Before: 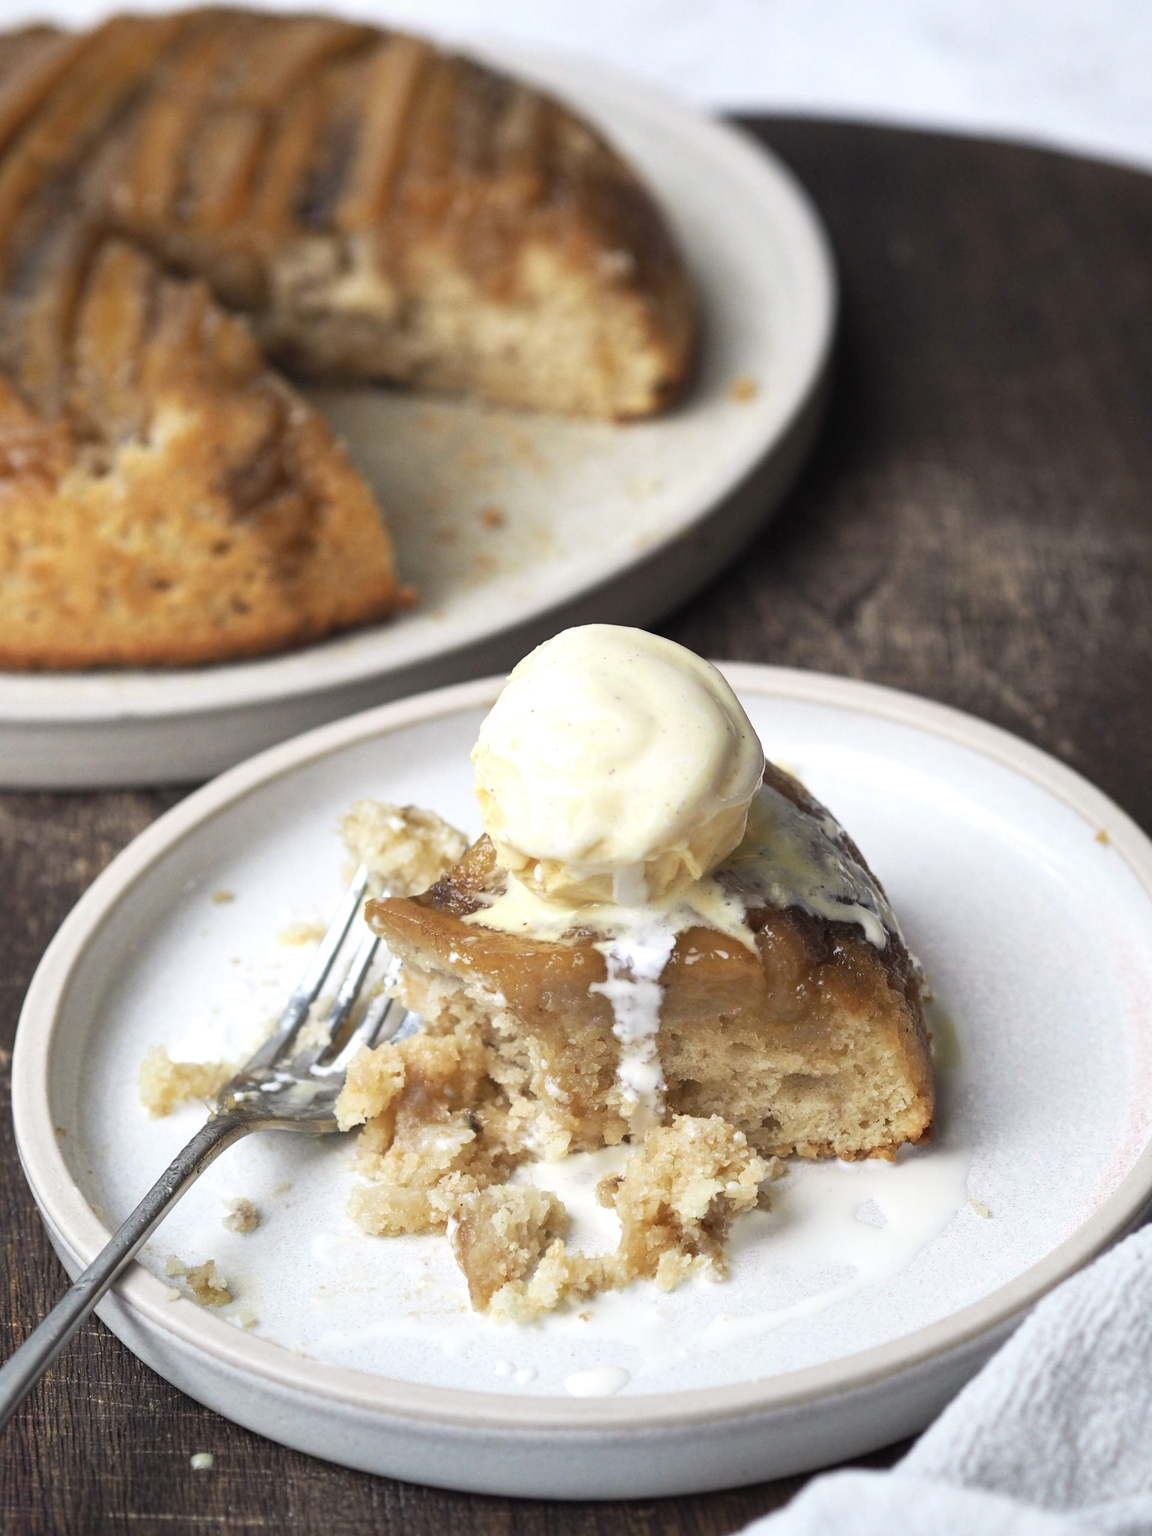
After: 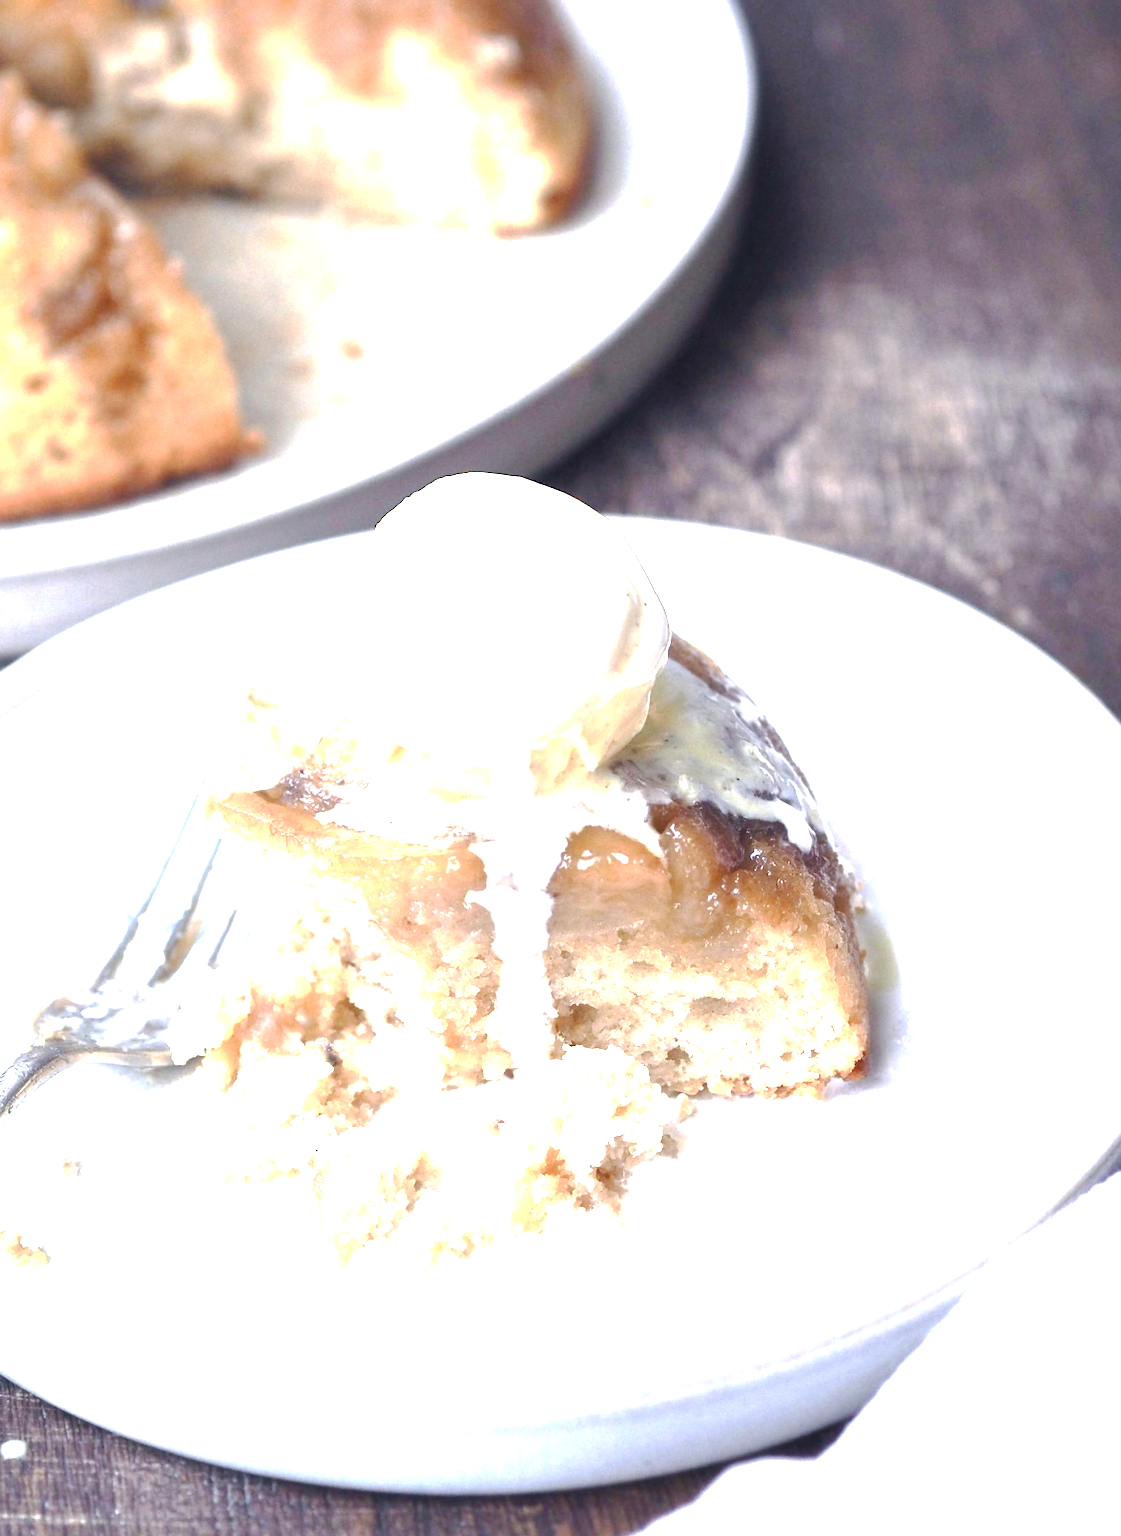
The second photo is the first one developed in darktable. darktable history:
crop: left 16.532%, top 14.273%
exposure: black level correction 0, exposure 1.673 EV, compensate highlight preservation false
haze removal: strength -0.102, compatibility mode true, adaptive false
base curve: curves: ch0 [(0, 0) (0.262, 0.32) (0.722, 0.705) (1, 1)], preserve colors none
color calibration: output R [1.003, 0.027, -0.041, 0], output G [-0.018, 1.043, -0.038, 0], output B [0.071, -0.086, 1.017, 0], illuminant as shot in camera, x 0.37, y 0.382, temperature 4319.05 K
color balance rgb: highlights gain › luminance 18.114%, global offset › luminance -0.252%, perceptual saturation grading › global saturation 20%, perceptual saturation grading › highlights -24.857%, perceptual saturation grading › shadows 50.132%
